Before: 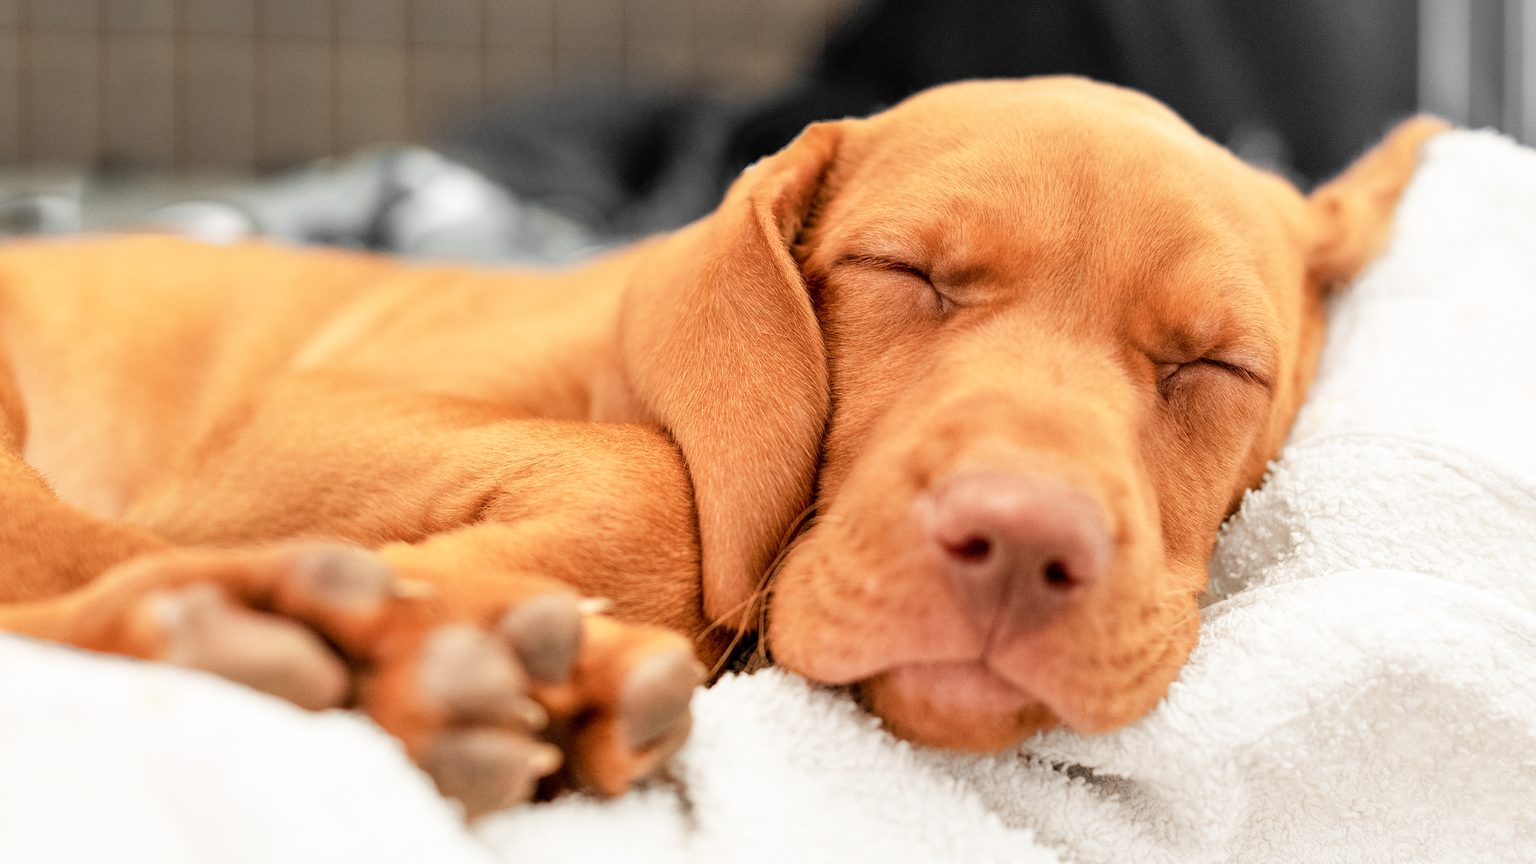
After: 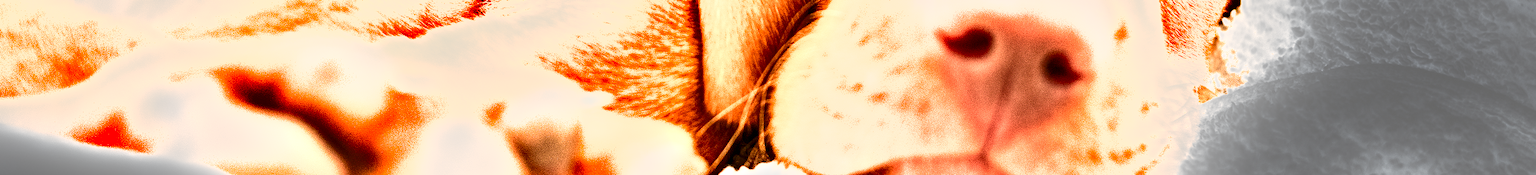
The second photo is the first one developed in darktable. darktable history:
crop and rotate: top 58.591%, bottom 21.067%
shadows and highlights: low approximation 0.01, soften with gaussian
exposure: black level correction 0, exposure 1.692 EV, compensate exposure bias true, compensate highlight preservation false
